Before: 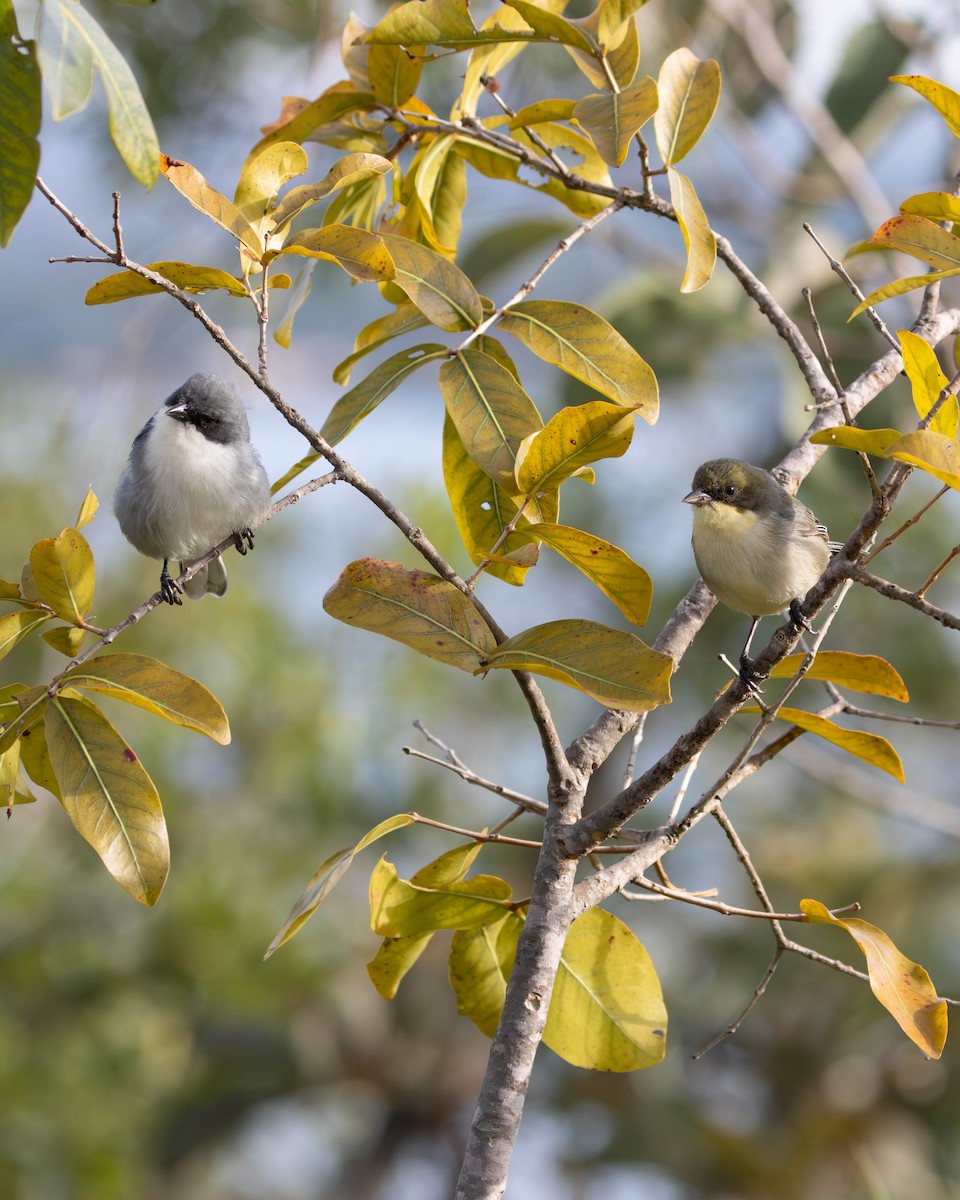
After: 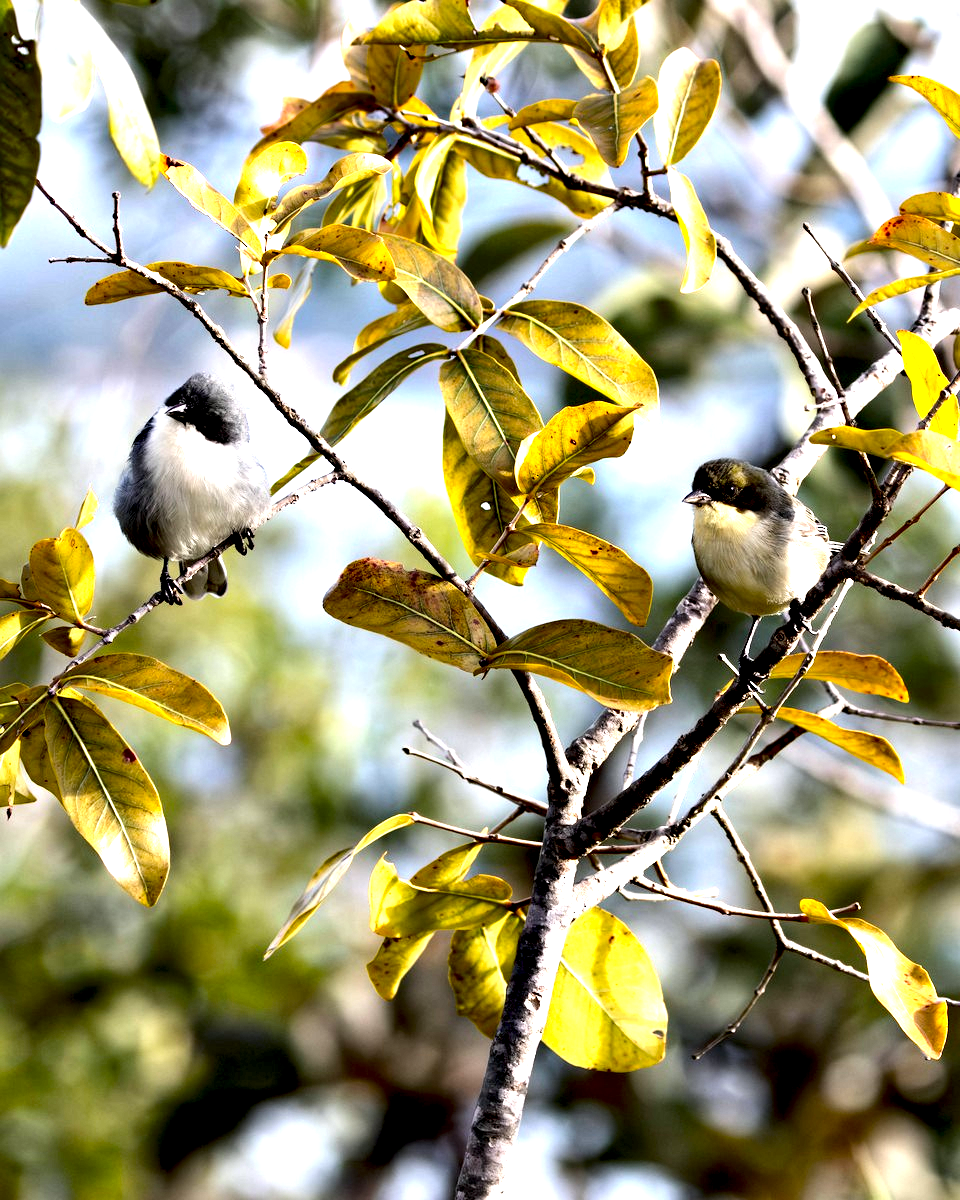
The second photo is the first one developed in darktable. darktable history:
exposure: black level correction 0.031, exposure 0.319 EV, compensate exposure bias true, compensate highlight preservation false
tone equalizer: -8 EV -0.743 EV, -7 EV -0.711 EV, -6 EV -0.636 EV, -5 EV -0.412 EV, -3 EV 0.368 EV, -2 EV 0.6 EV, -1 EV 0.683 EV, +0 EV 0.73 EV, edges refinement/feathering 500, mask exposure compensation -1.57 EV, preserve details no
contrast equalizer: octaves 7, y [[0.6 ×6], [0.55 ×6], [0 ×6], [0 ×6], [0 ×6]]
